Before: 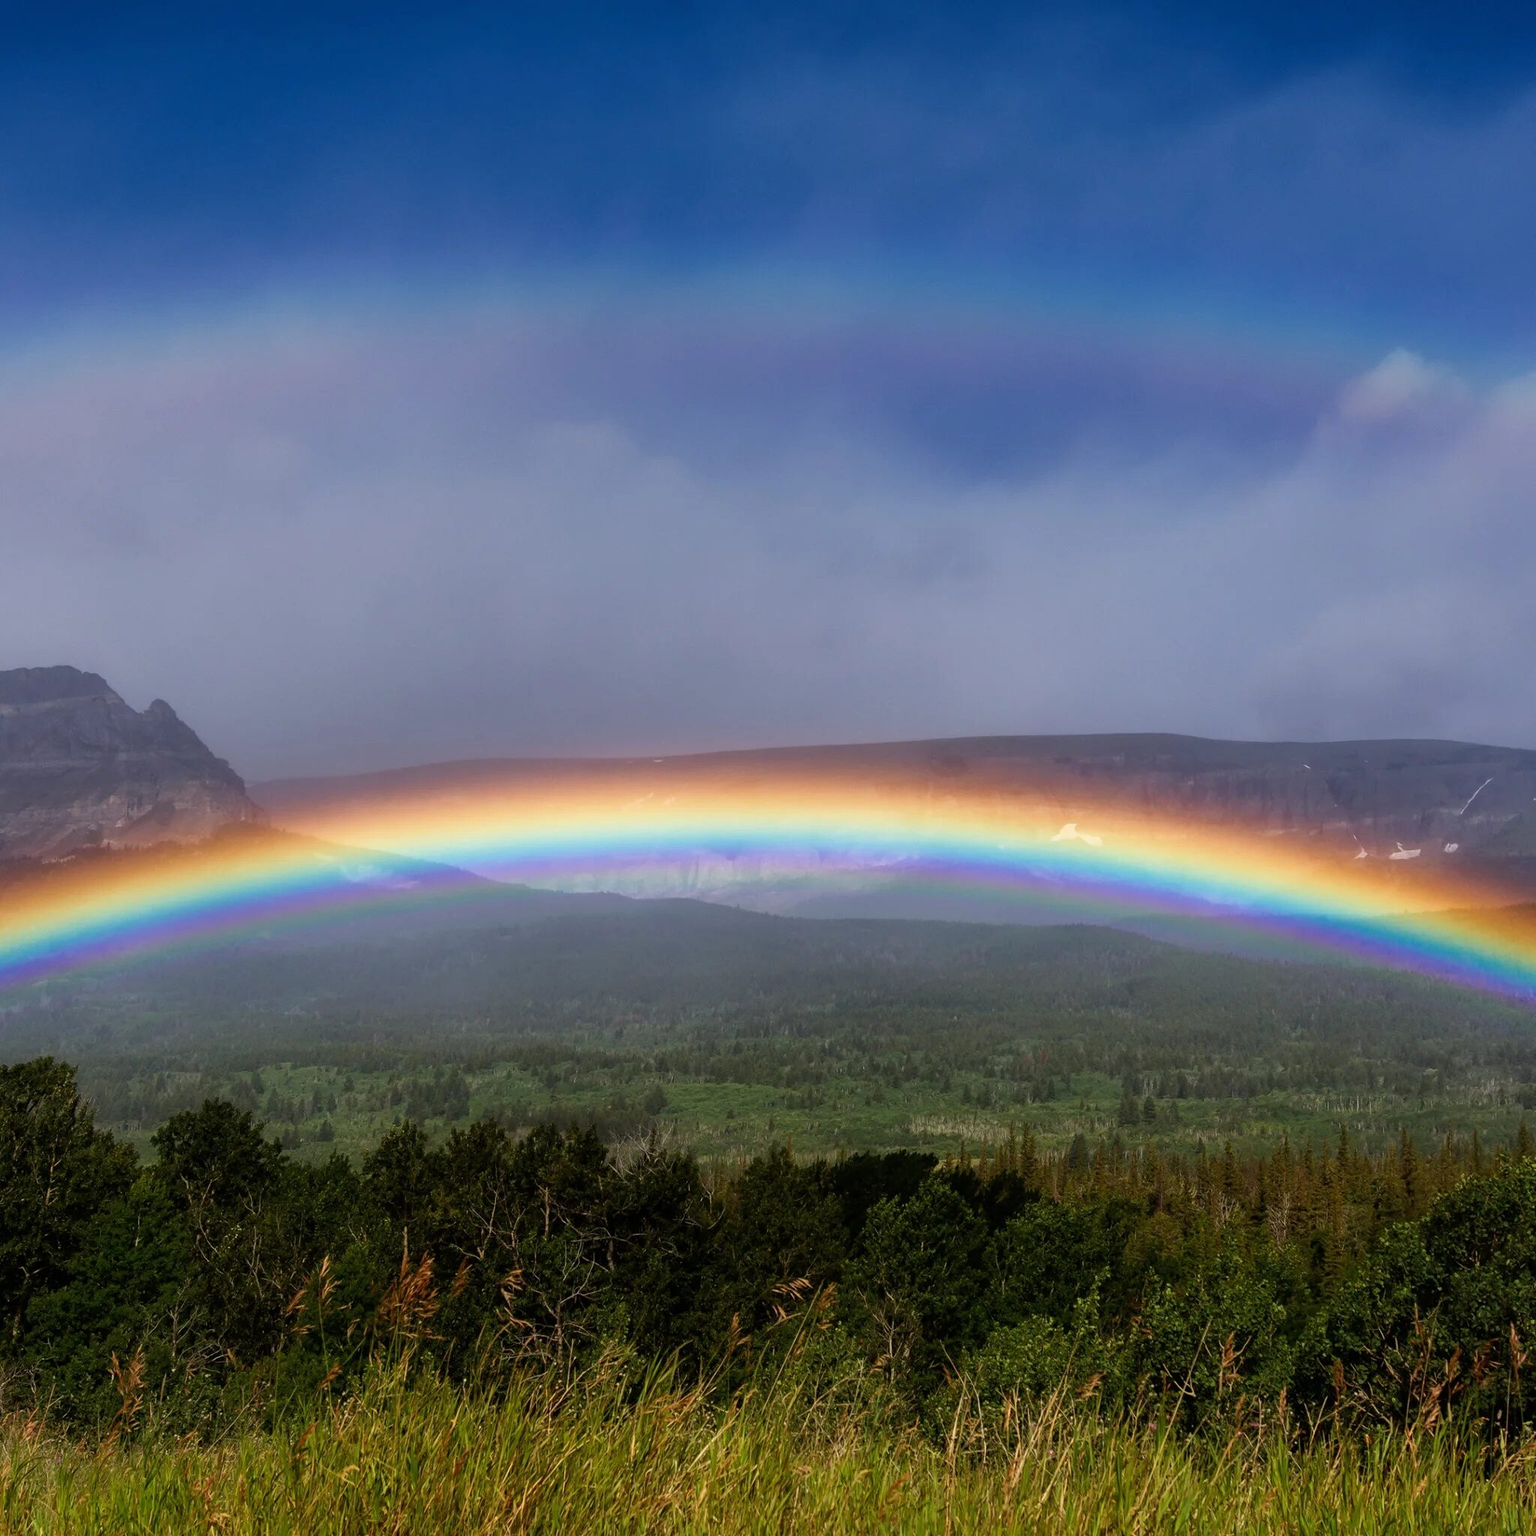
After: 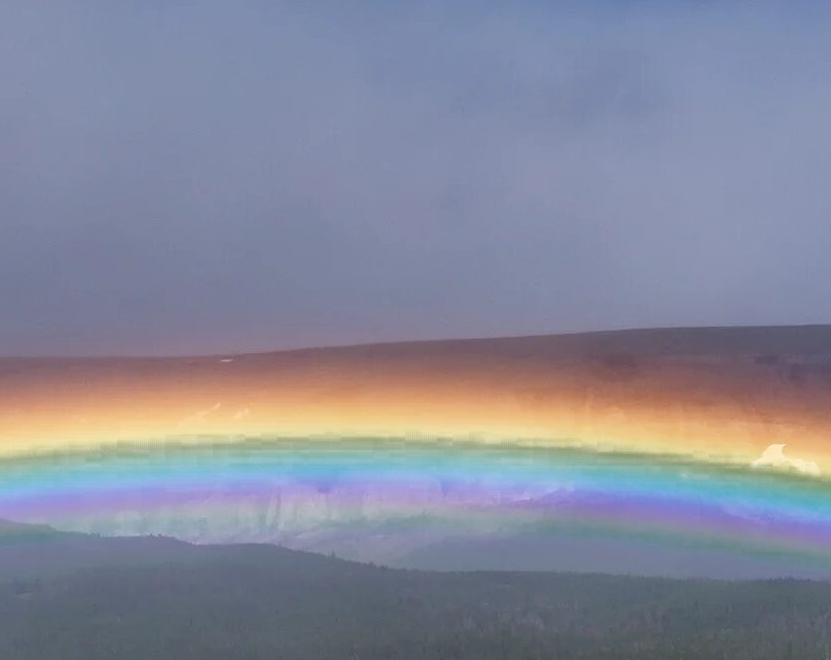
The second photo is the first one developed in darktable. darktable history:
sharpen: amount 0.205
color zones: curves: ch0 [(0.25, 0.5) (0.347, 0.092) (0.75, 0.5)]; ch1 [(0.25, 0.5) (0.33, 0.51) (0.75, 0.5)]
crop: left 31.83%, top 31.942%, right 27.549%, bottom 35.785%
